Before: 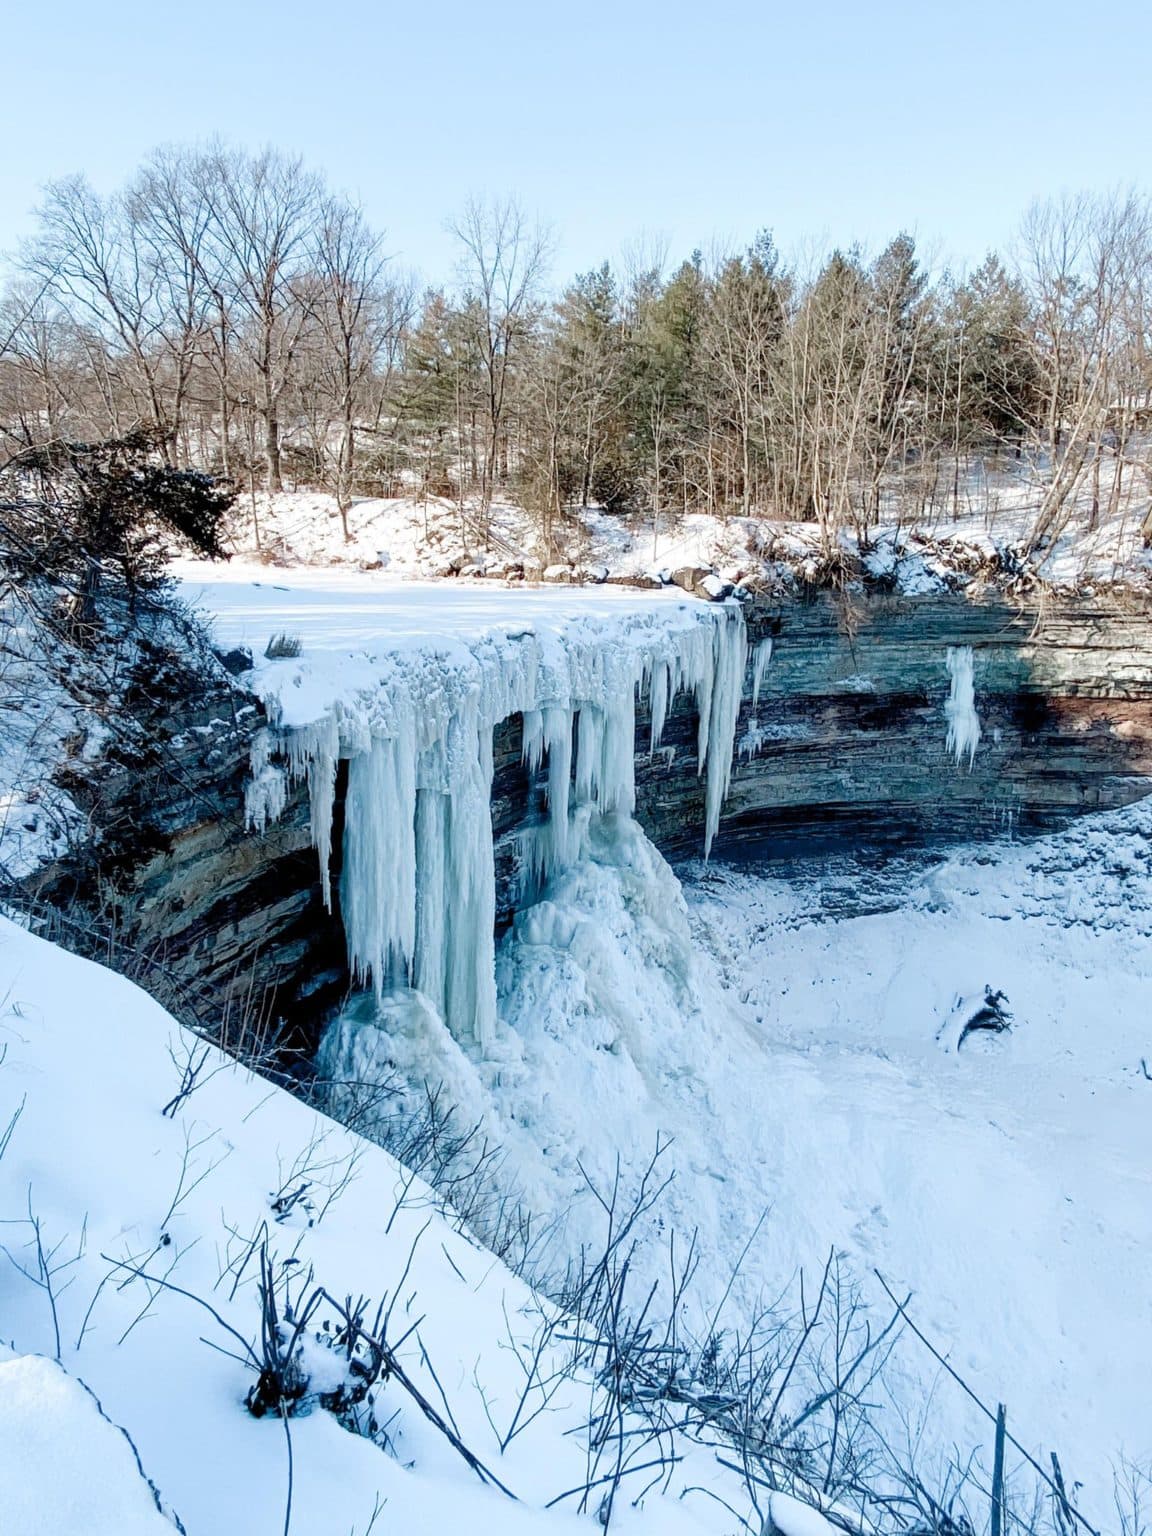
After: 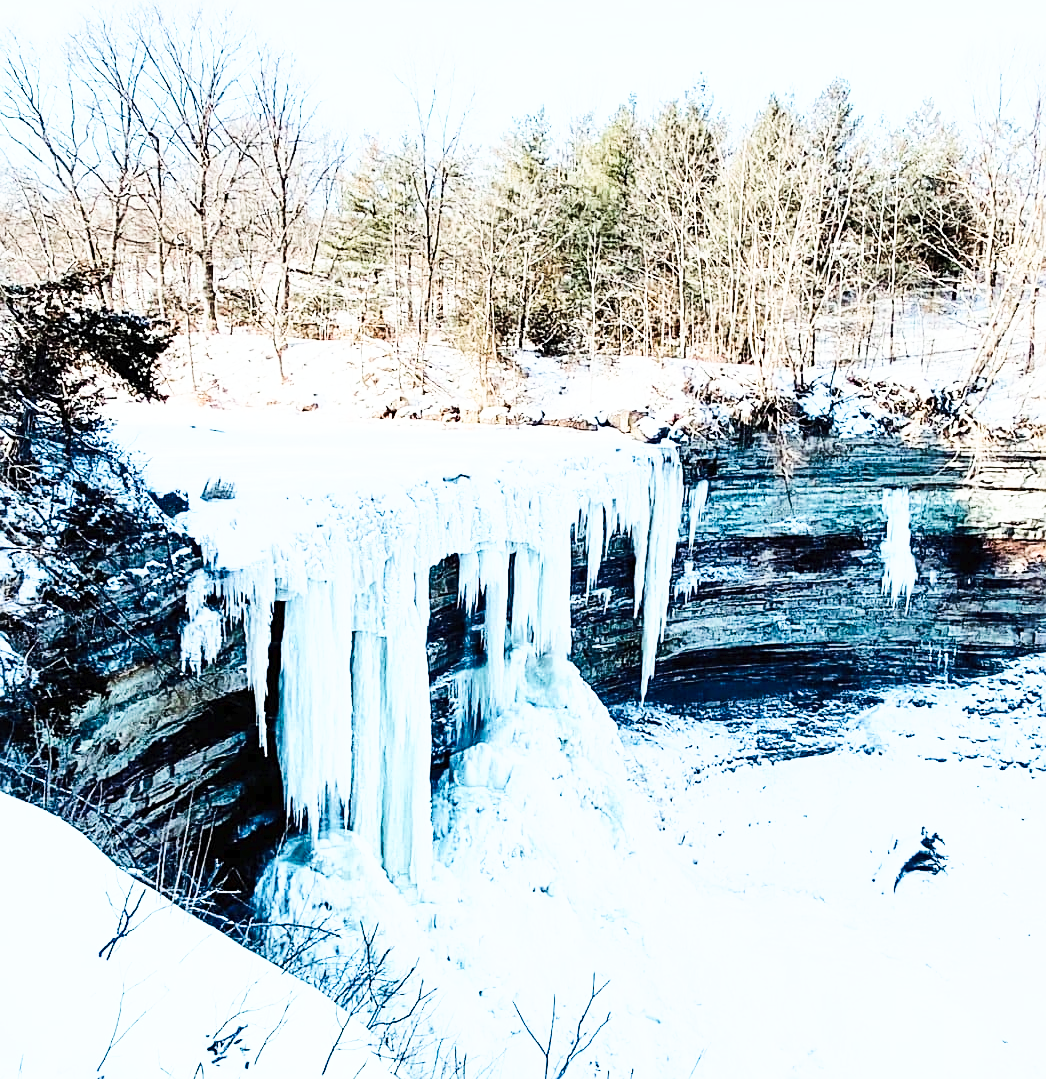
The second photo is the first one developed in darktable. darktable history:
tone curve: curves: ch0 [(0, 0) (0.003, 0.011) (0.011, 0.02) (0.025, 0.032) (0.044, 0.046) (0.069, 0.071) (0.1, 0.107) (0.136, 0.144) (0.177, 0.189) (0.224, 0.244) (0.277, 0.309) (0.335, 0.398) (0.399, 0.477) (0.468, 0.583) (0.543, 0.675) (0.623, 0.772) (0.709, 0.855) (0.801, 0.926) (0.898, 0.979) (1, 1)], preserve colors none
contrast brightness saturation: contrast 0.15, brightness 0.05
crop: left 5.596%, top 10.314%, right 3.534%, bottom 19.395%
white balance: red 0.978, blue 0.999
base curve: curves: ch0 [(0, 0) (0.028, 0.03) (0.121, 0.232) (0.46, 0.748) (0.859, 0.968) (1, 1)]
sharpen: on, module defaults
color zones: curves: ch0 [(0, 0.5) (0.143, 0.5) (0.286, 0.5) (0.429, 0.5) (0.571, 0.5) (0.714, 0.476) (0.857, 0.5) (1, 0.5)]; ch2 [(0, 0.5) (0.143, 0.5) (0.286, 0.5) (0.429, 0.5) (0.571, 0.5) (0.714, 0.487) (0.857, 0.5) (1, 0.5)]
